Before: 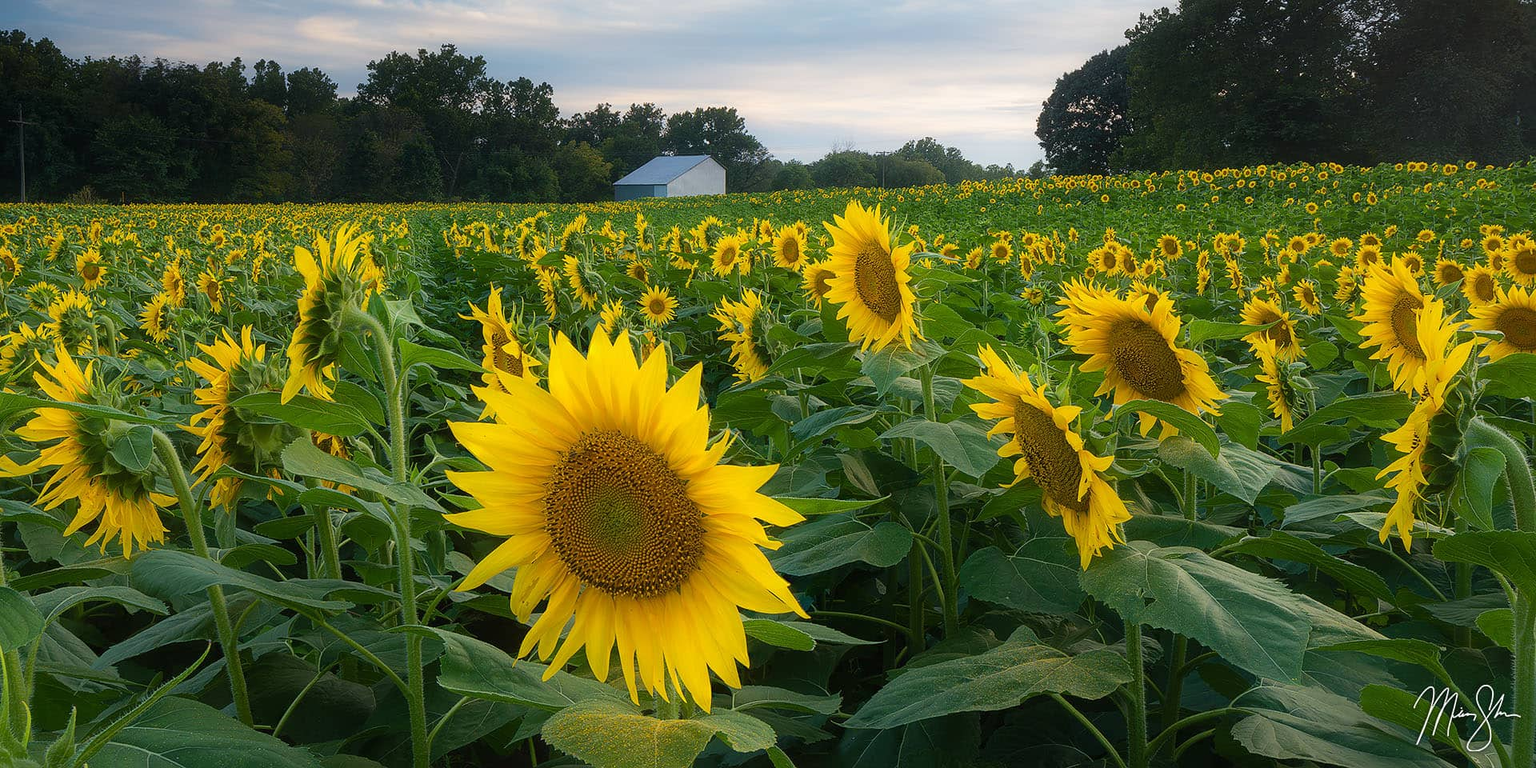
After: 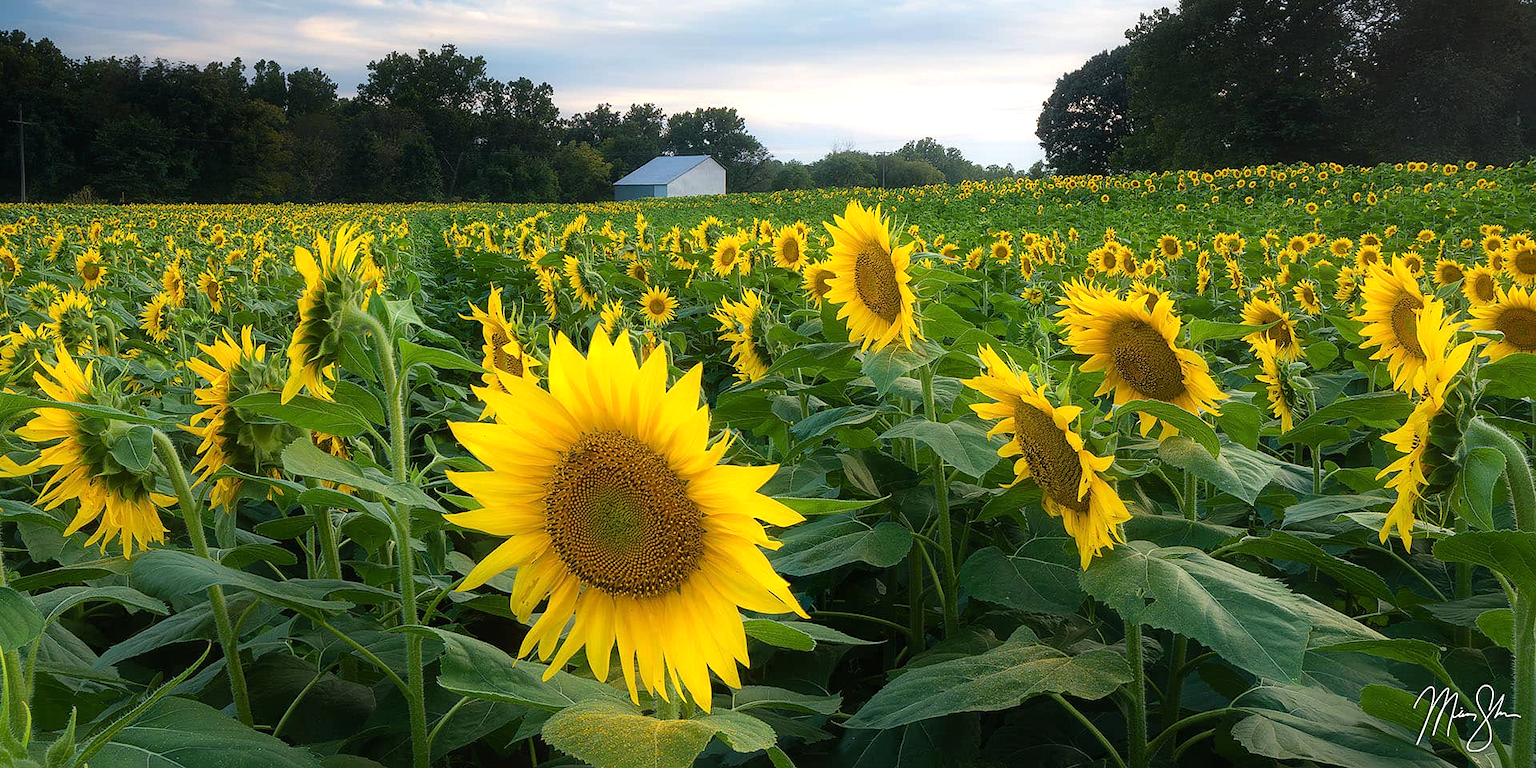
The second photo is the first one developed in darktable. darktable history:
tone equalizer: -8 EV -0.434 EV, -7 EV -0.395 EV, -6 EV -0.31 EV, -5 EV -0.228 EV, -3 EV 0.19 EV, -2 EV 0.362 EV, -1 EV 0.369 EV, +0 EV 0.408 EV
